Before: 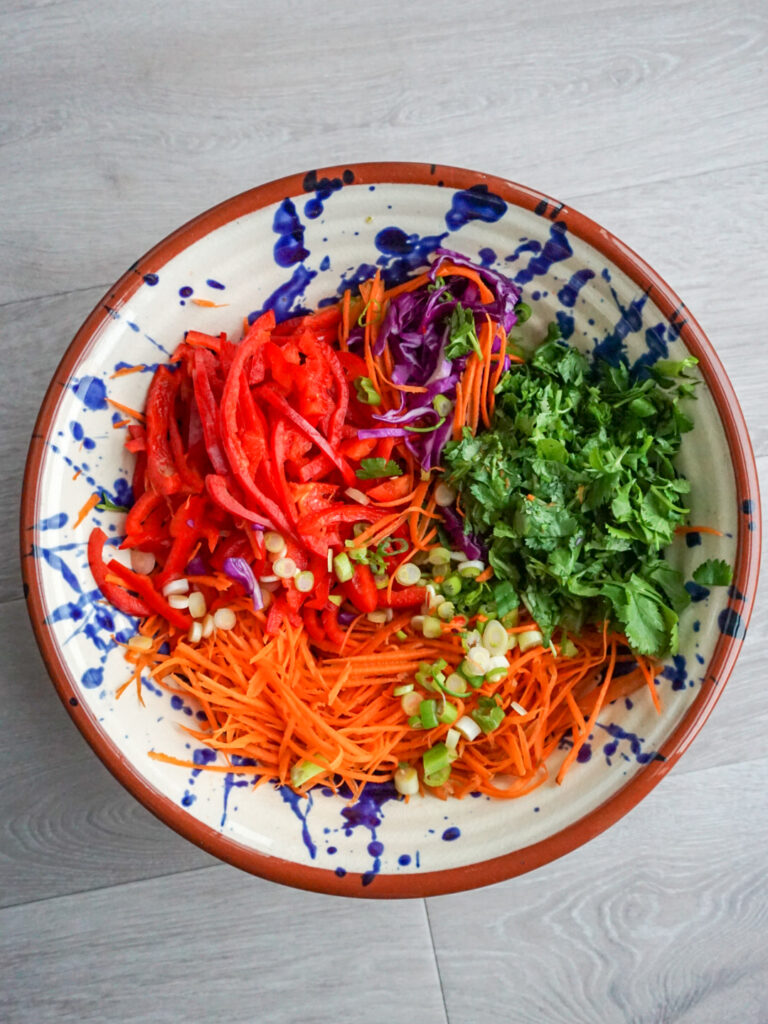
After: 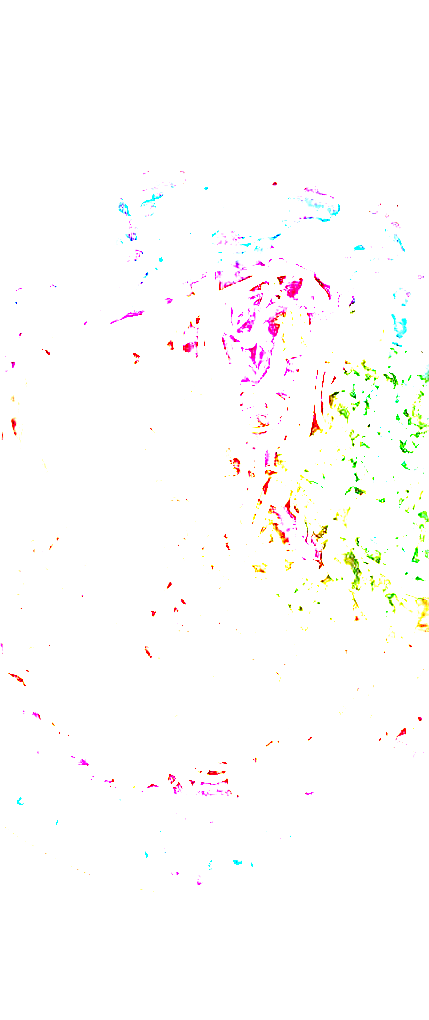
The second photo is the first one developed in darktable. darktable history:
sharpen: on, module defaults
crop: left 21.674%, right 22.086%
white balance: emerald 1
color correction: highlights a* 9.03, highlights b* 8.71, shadows a* 40, shadows b* 40, saturation 0.8
exposure: exposure 8 EV, compensate highlight preservation false
contrast brightness saturation: brightness -0.25, saturation 0.2
